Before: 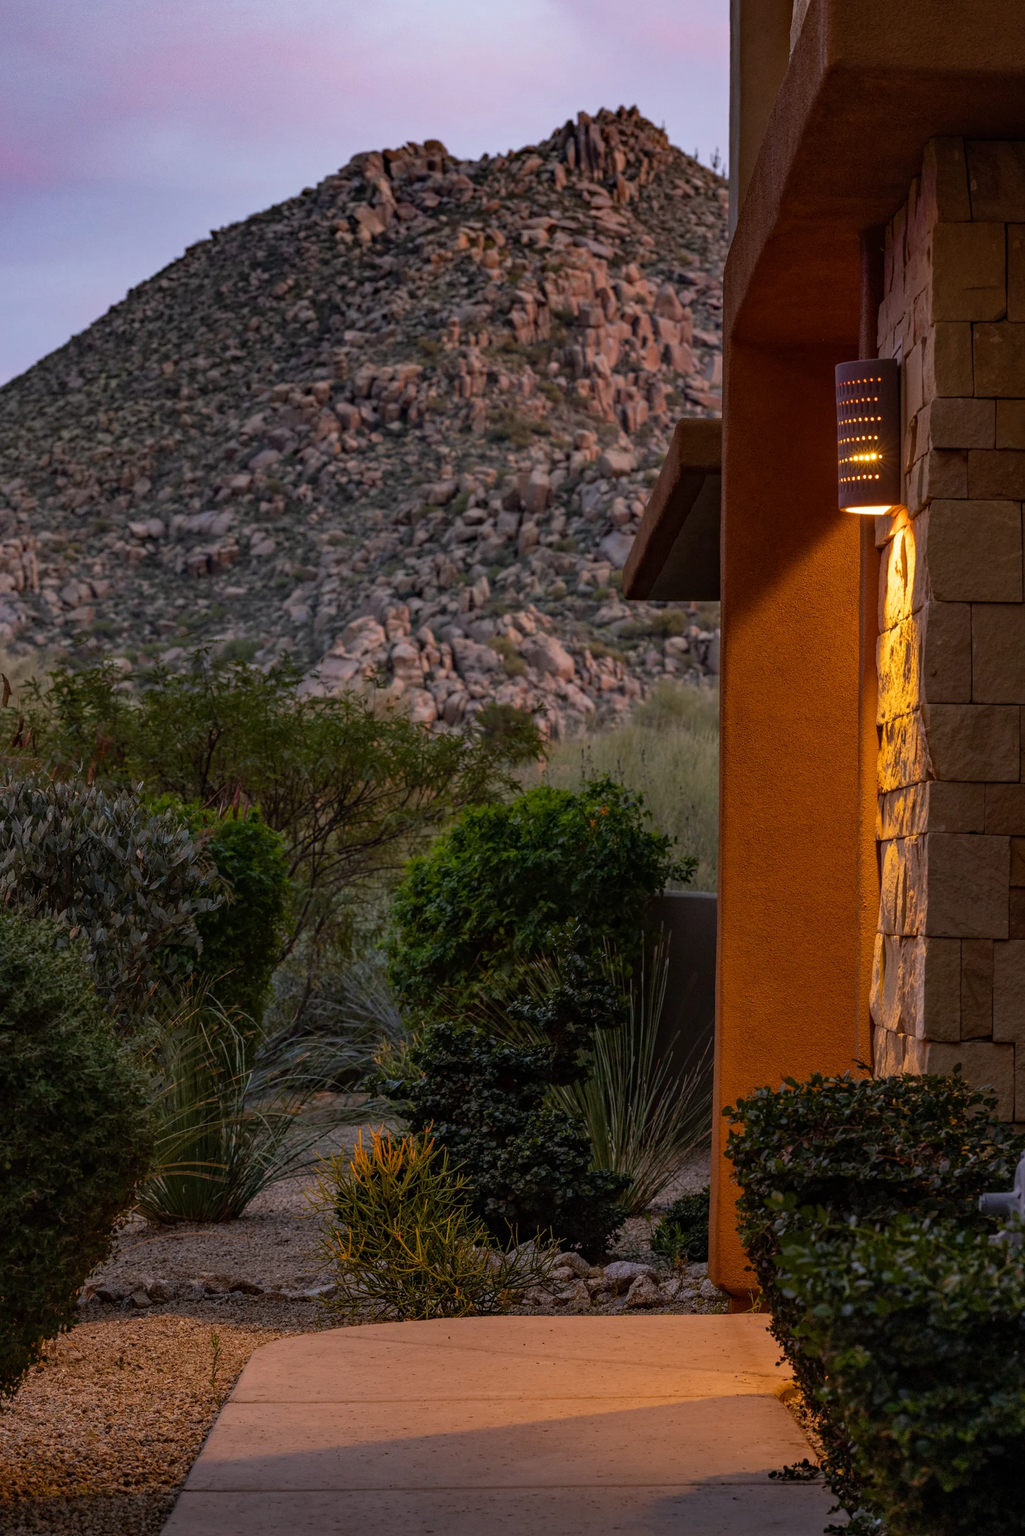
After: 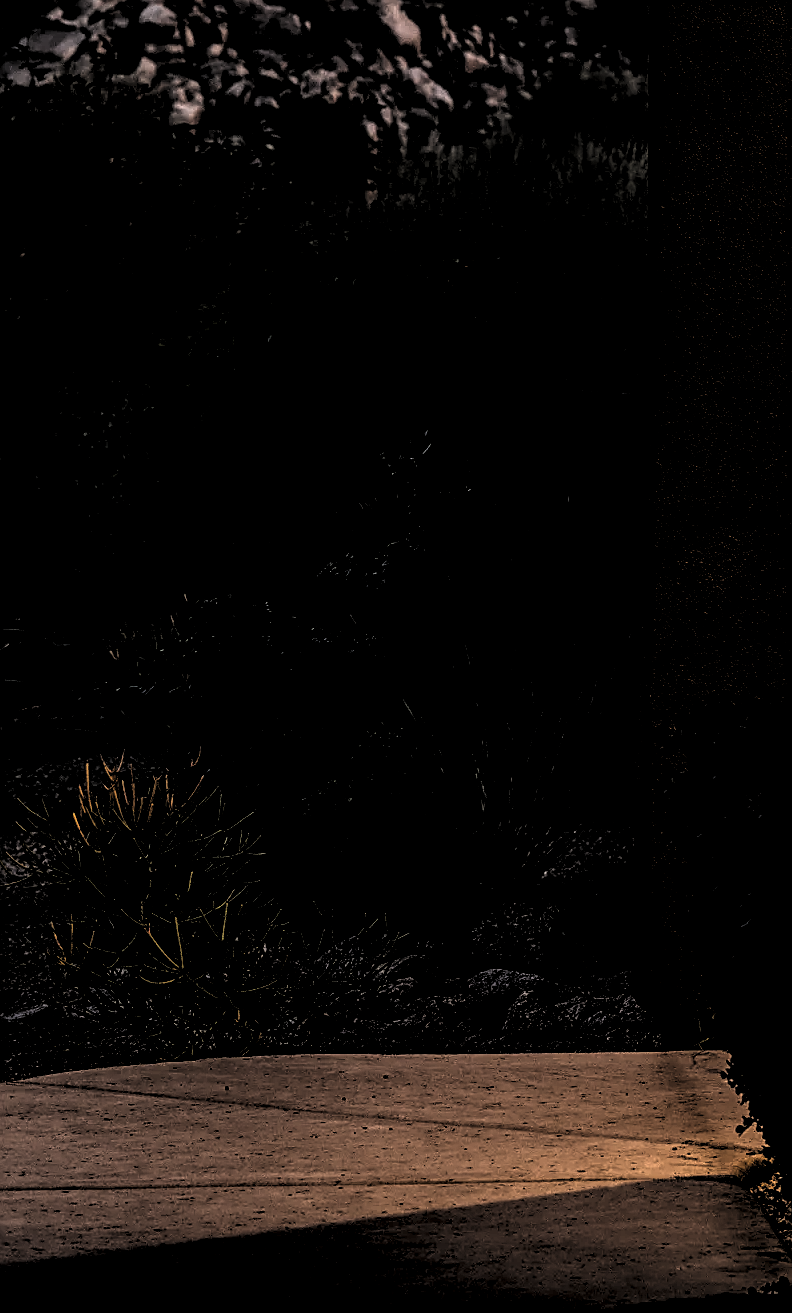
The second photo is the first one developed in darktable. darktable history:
levels: levels [0.514, 0.759, 1]
local contrast: highlights 60%, shadows 60%, detail 160%
sharpen: on, module defaults
crop: left 29.672%, top 41.786%, right 20.851%, bottom 3.487%
exposure: exposure 0.636 EV, compensate highlight preservation false
